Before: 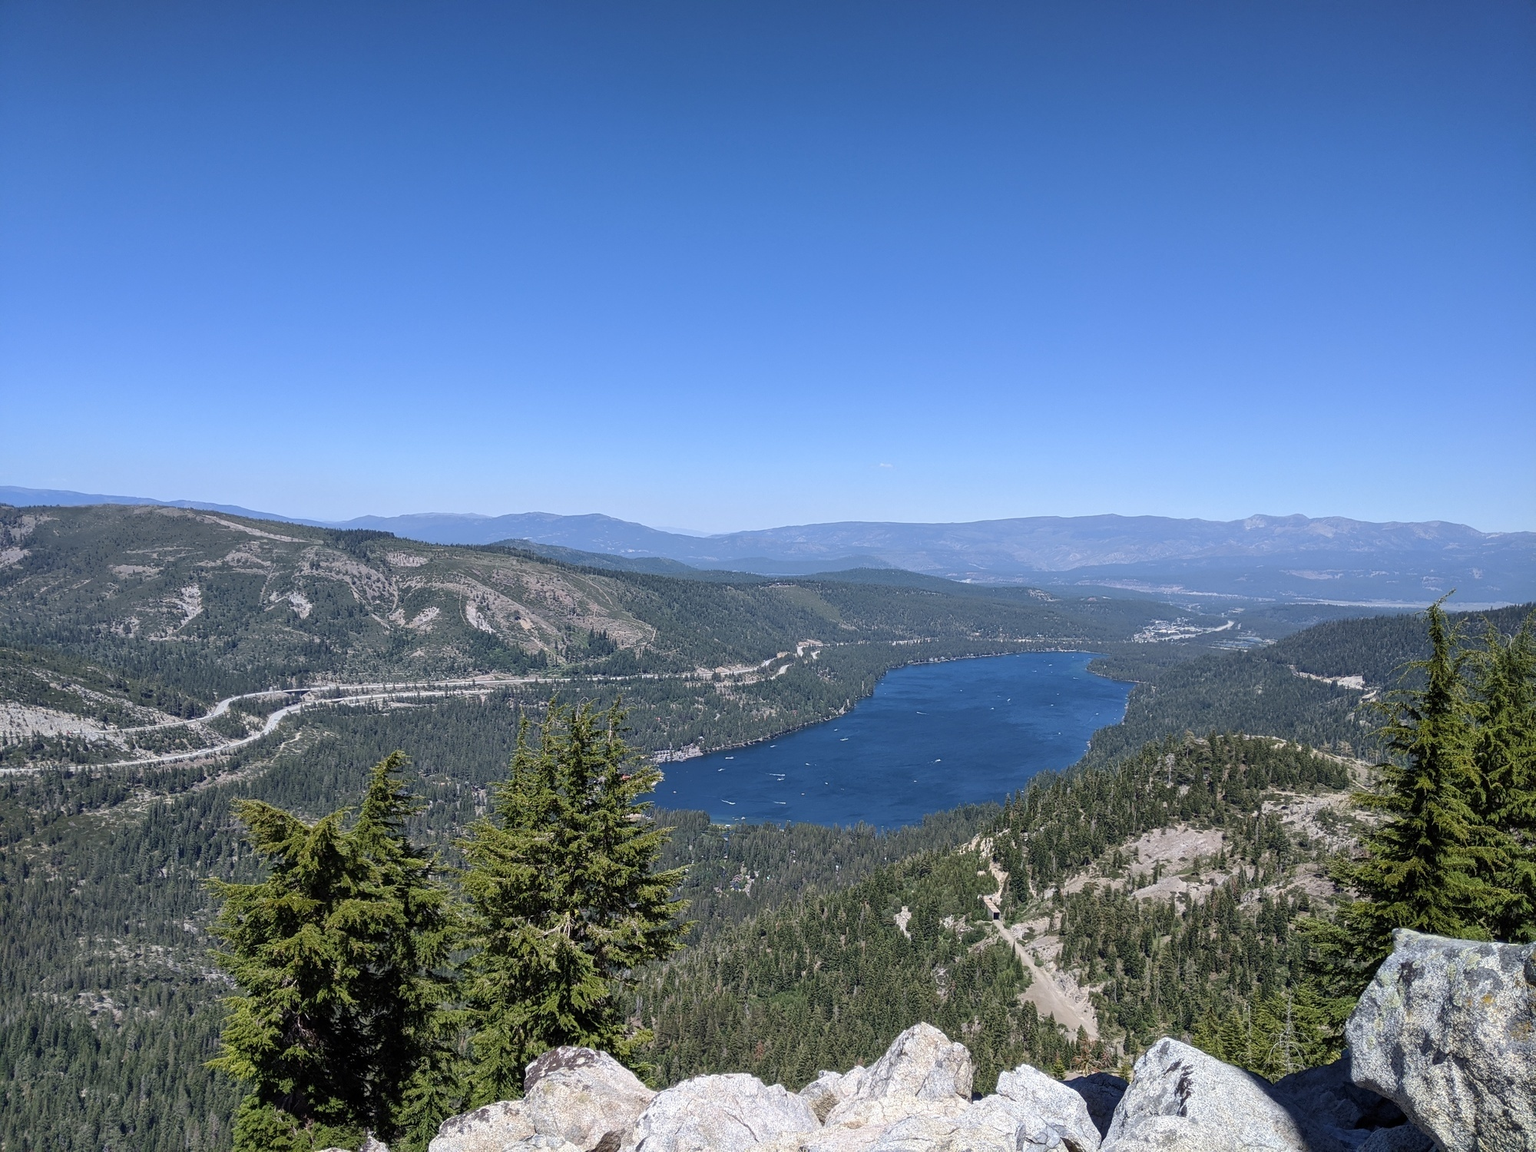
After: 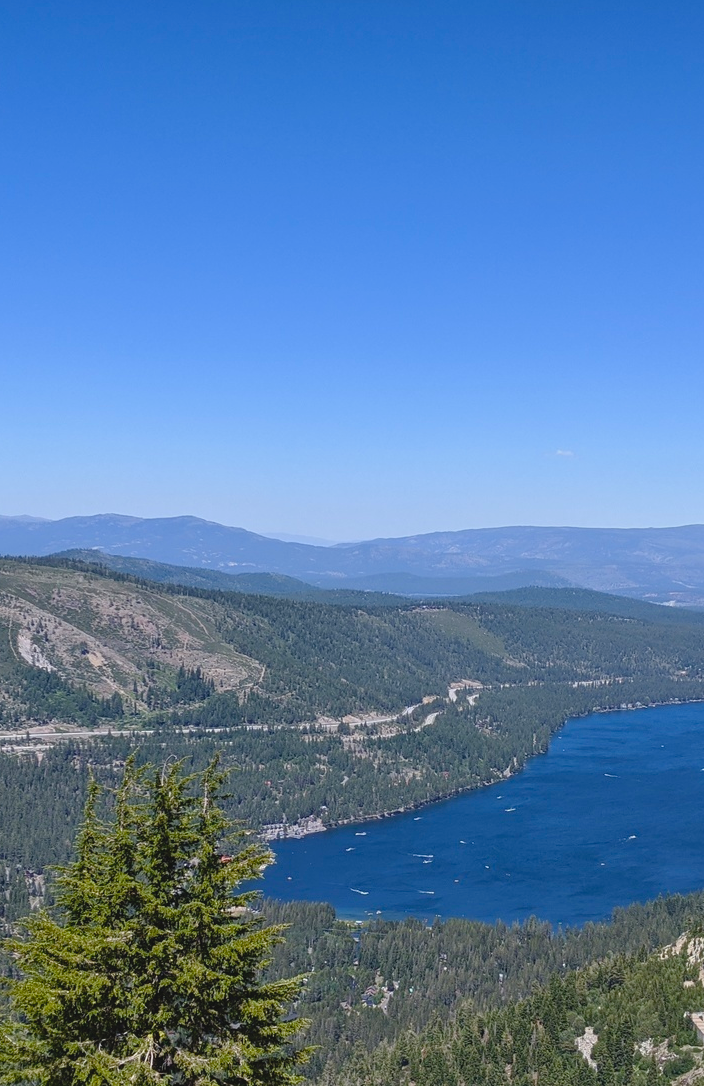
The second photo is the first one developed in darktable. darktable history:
contrast brightness saturation: contrast -0.1, saturation -0.1
color balance rgb: perceptual saturation grading › global saturation 20%, perceptual saturation grading › highlights 2.68%, perceptual saturation grading › shadows 50%
crop and rotate: left 29.476%, top 10.214%, right 35.32%, bottom 17.333%
